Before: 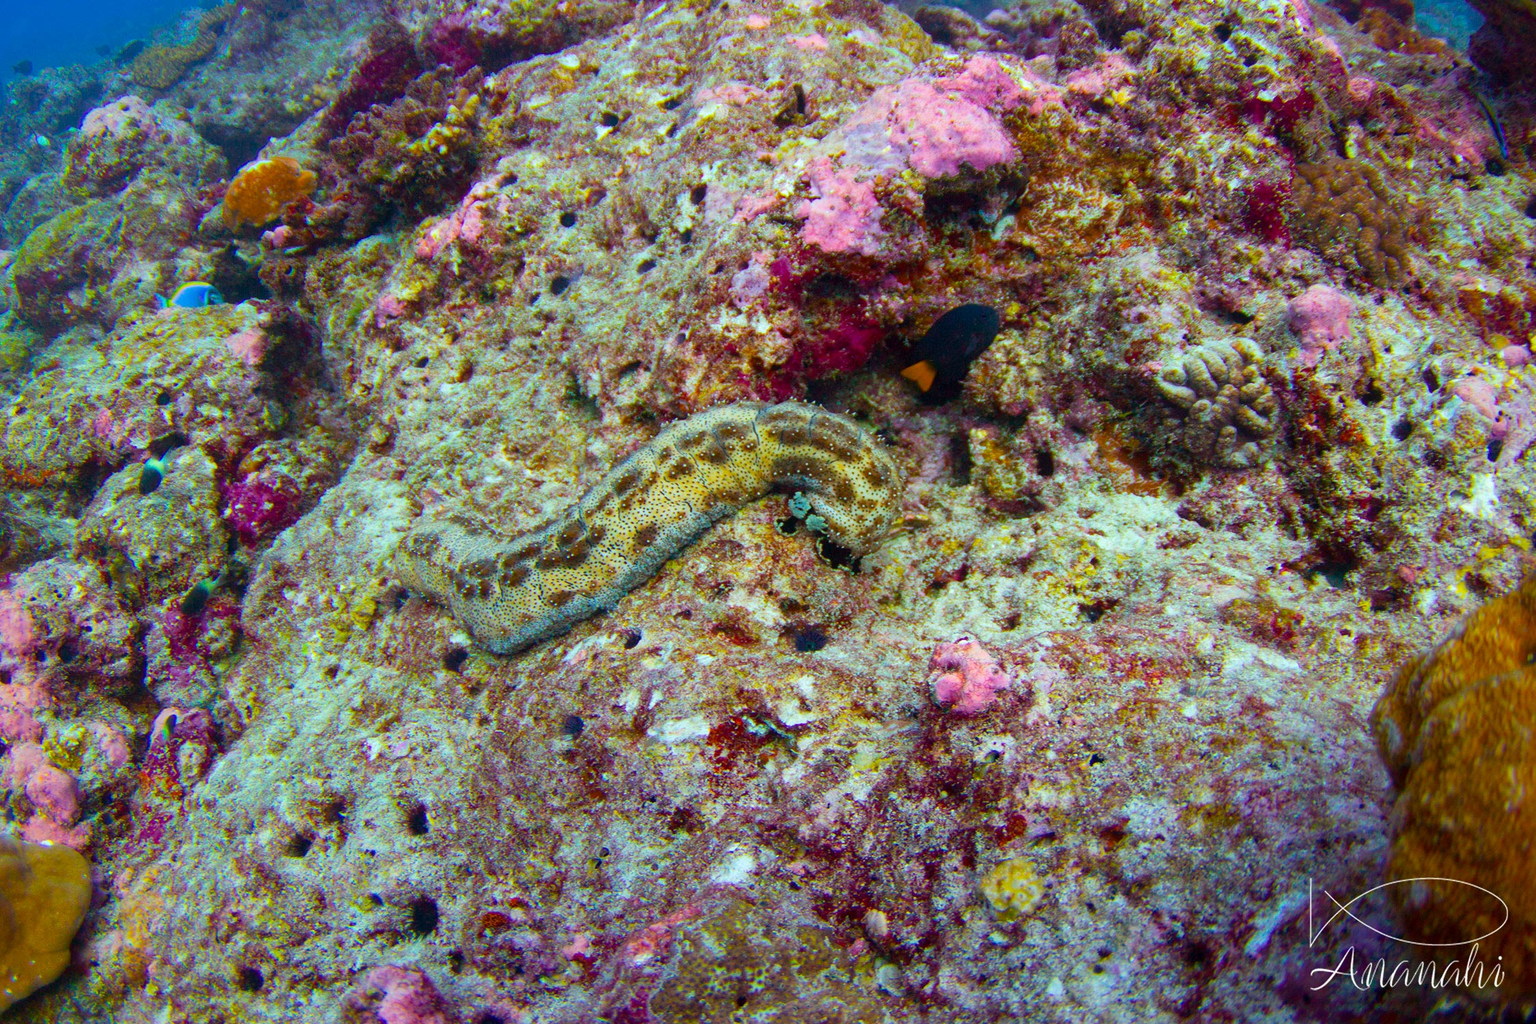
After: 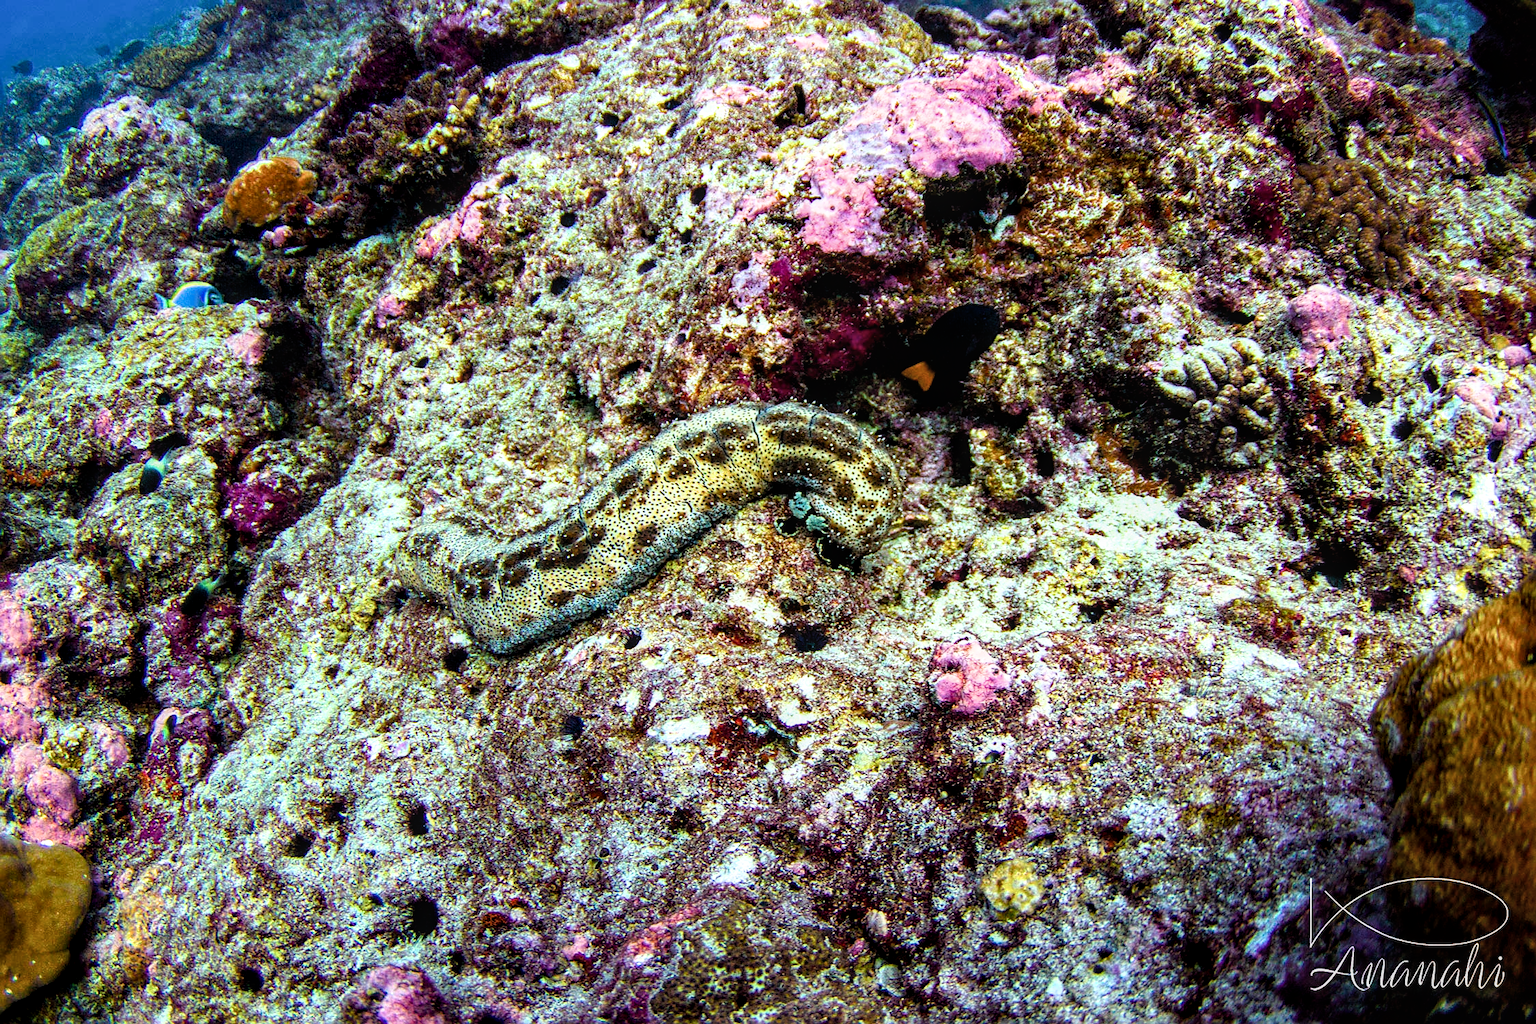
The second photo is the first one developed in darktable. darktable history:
sharpen: on, module defaults
haze removal: compatibility mode true, adaptive false
filmic rgb: black relative exposure -8.22 EV, white relative exposure 2.22 EV, hardness 7.08, latitude 85.69%, contrast 1.702, highlights saturation mix -4.35%, shadows ↔ highlights balance -2.94%
local contrast: on, module defaults
